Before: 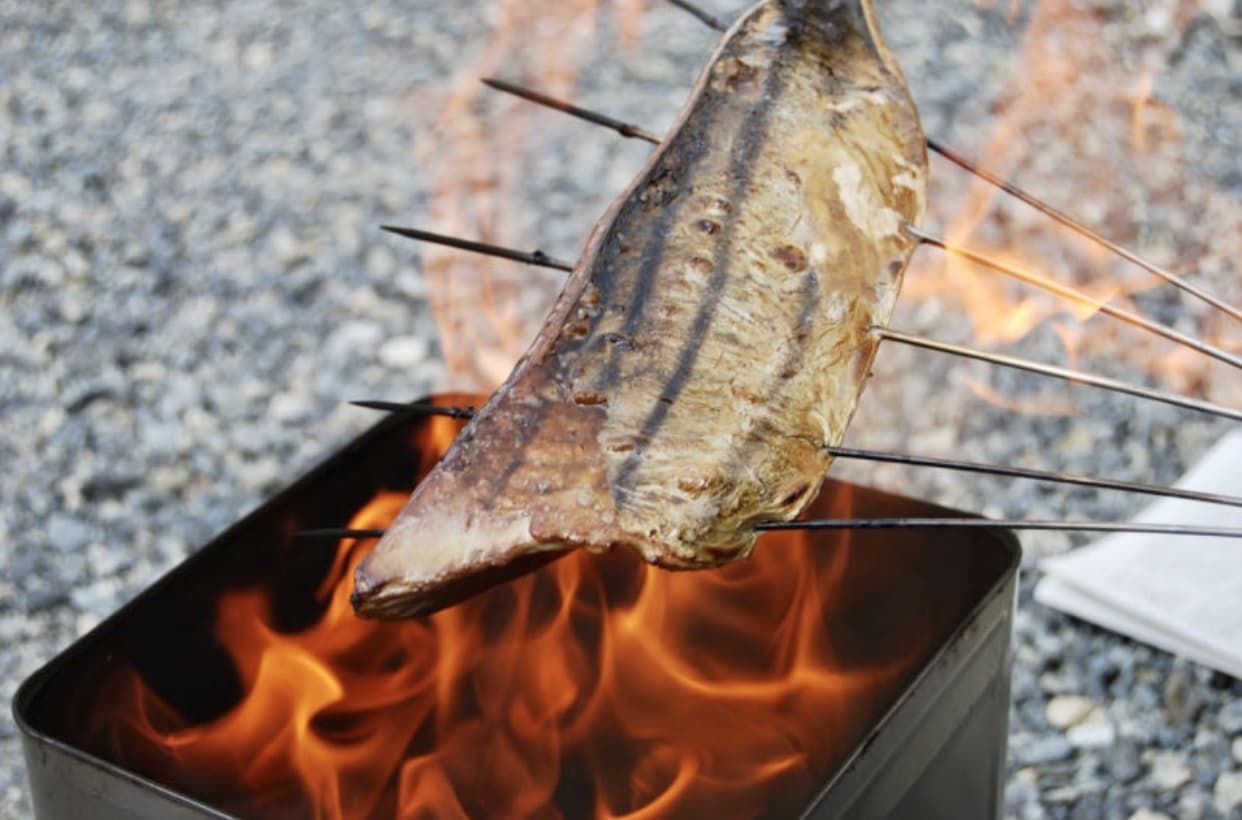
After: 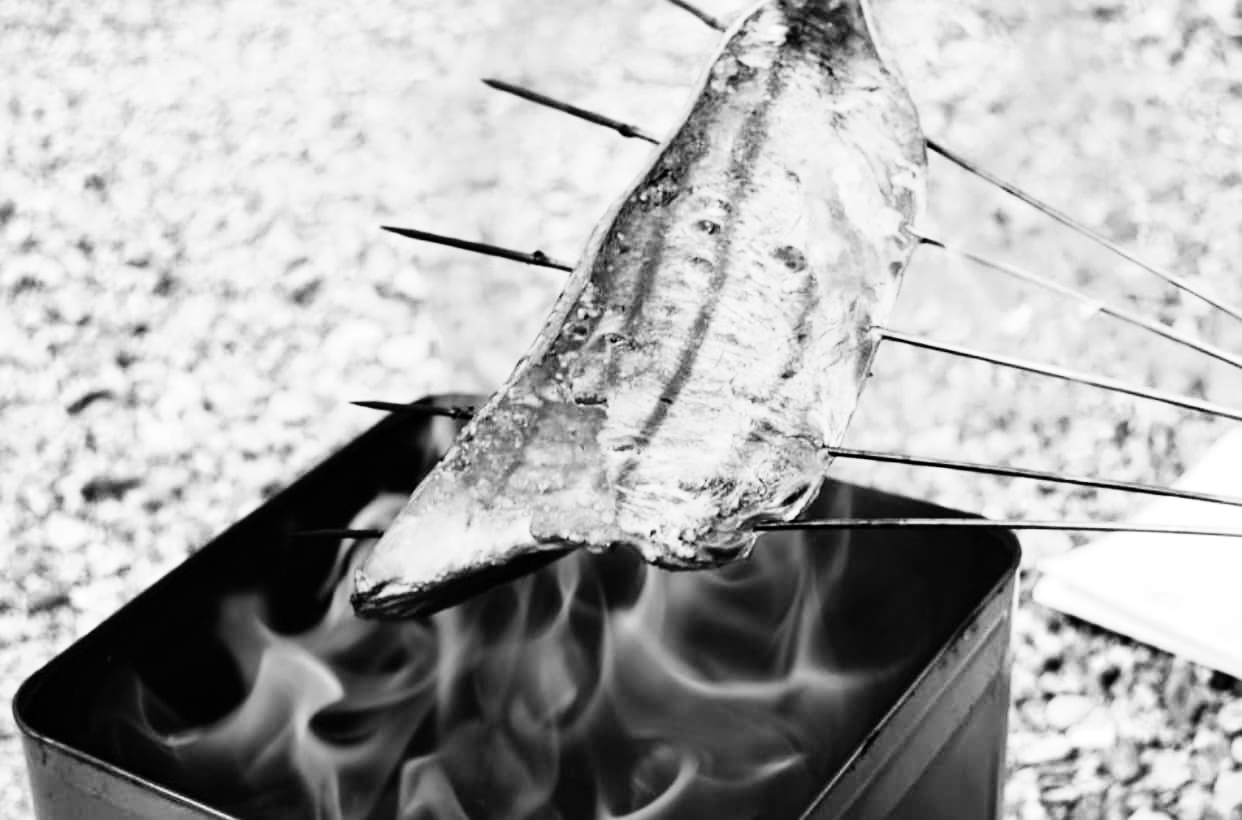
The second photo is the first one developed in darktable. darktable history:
contrast equalizer: octaves 7, y [[0.6 ×6], [0.55 ×6], [0 ×6], [0 ×6], [0 ×6]], mix 0.15
denoise (profiled): strength 1.2, preserve shadows 0, a [-1, 0, 0], y [[0.5 ×7] ×4, [0 ×7], [0.5 ×7]], compensate highlight preservation false
monochrome: on, module defaults
rgb curve: curves: ch0 [(0, 0) (0.21, 0.15) (0.24, 0.21) (0.5, 0.75) (0.75, 0.96) (0.89, 0.99) (1, 1)]; ch1 [(0, 0.02) (0.21, 0.13) (0.25, 0.2) (0.5, 0.67) (0.75, 0.9) (0.89, 0.97) (1, 1)]; ch2 [(0, 0.02) (0.21, 0.13) (0.25, 0.2) (0.5, 0.67) (0.75, 0.9) (0.89, 0.97) (1, 1)], compensate middle gray true
sharpen: amount 0.2
color balance rgb: shadows lift › chroma 1%, shadows lift › hue 113°, highlights gain › chroma 0.2%, highlights gain › hue 333°, perceptual saturation grading › global saturation 20%, perceptual saturation grading › highlights -50%, perceptual saturation grading › shadows 25%, contrast -10%
color zones: curves: ch0 [(0, 0.5) (0.125, 0.4) (0.25, 0.5) (0.375, 0.4) (0.5, 0.4) (0.625, 0.6) (0.75, 0.6) (0.875, 0.5)]; ch1 [(0, 0.35) (0.125, 0.45) (0.25, 0.35) (0.375, 0.35) (0.5, 0.35) (0.625, 0.35) (0.75, 0.45) (0.875, 0.35)]; ch2 [(0, 0.6) (0.125, 0.5) (0.25, 0.5) (0.375, 0.6) (0.5, 0.6) (0.625, 0.5) (0.75, 0.5) (0.875, 0.5)]
